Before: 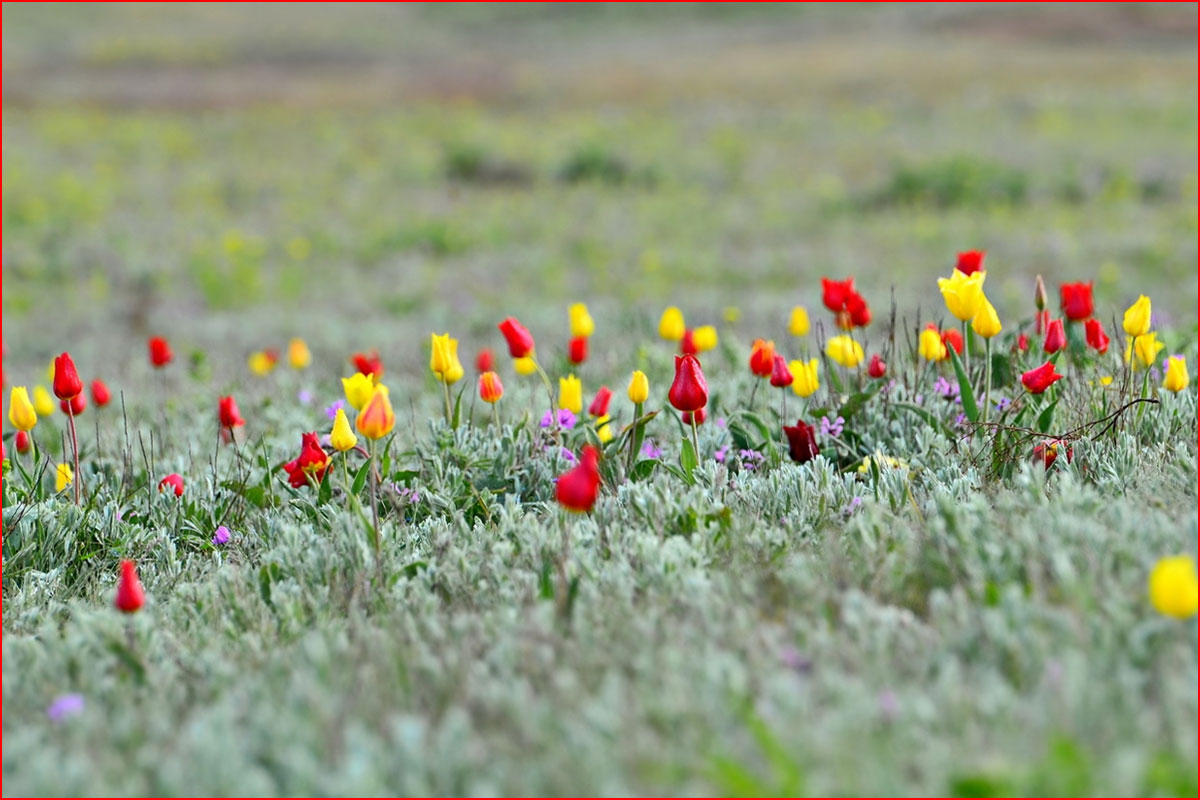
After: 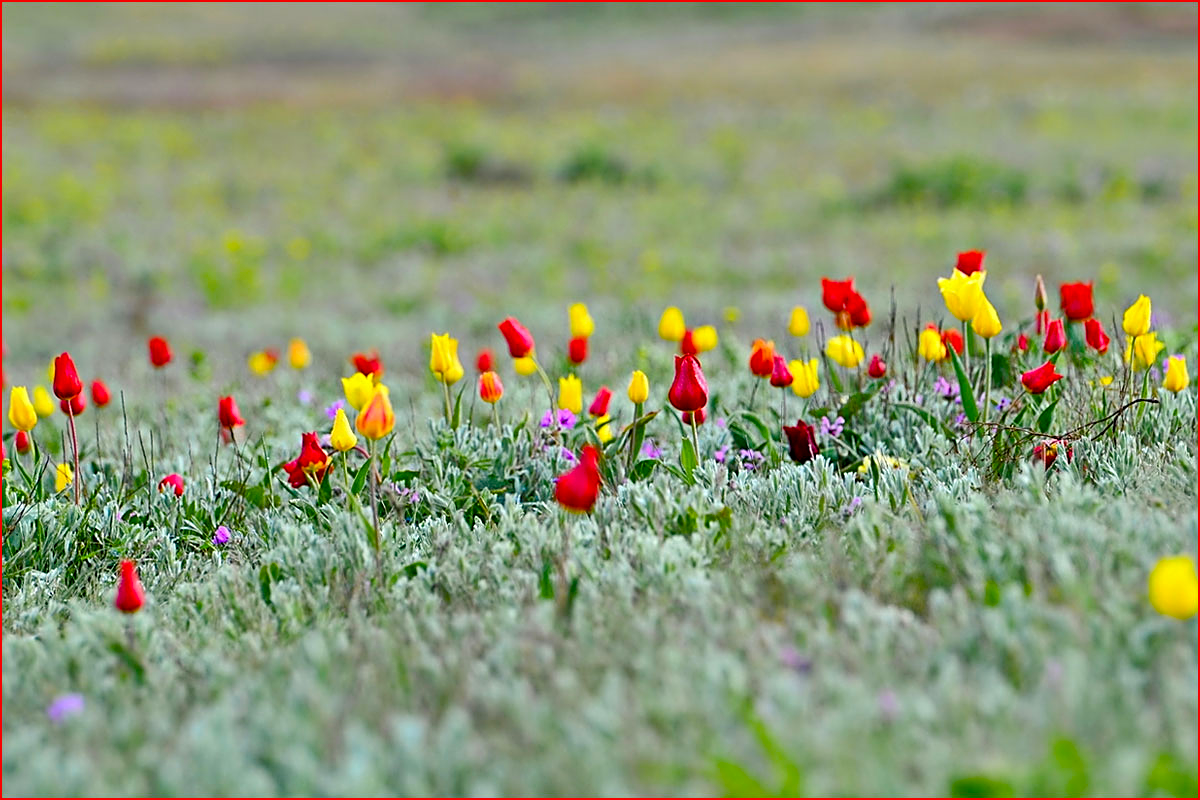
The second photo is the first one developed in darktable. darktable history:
color balance rgb: shadows lift › chroma 2.02%, shadows lift › hue 248.07°, perceptual saturation grading › global saturation 20%, perceptual saturation grading › highlights -14.256%, perceptual saturation grading › shadows 49.529%, global vibrance 14.343%
sharpen: on, module defaults
